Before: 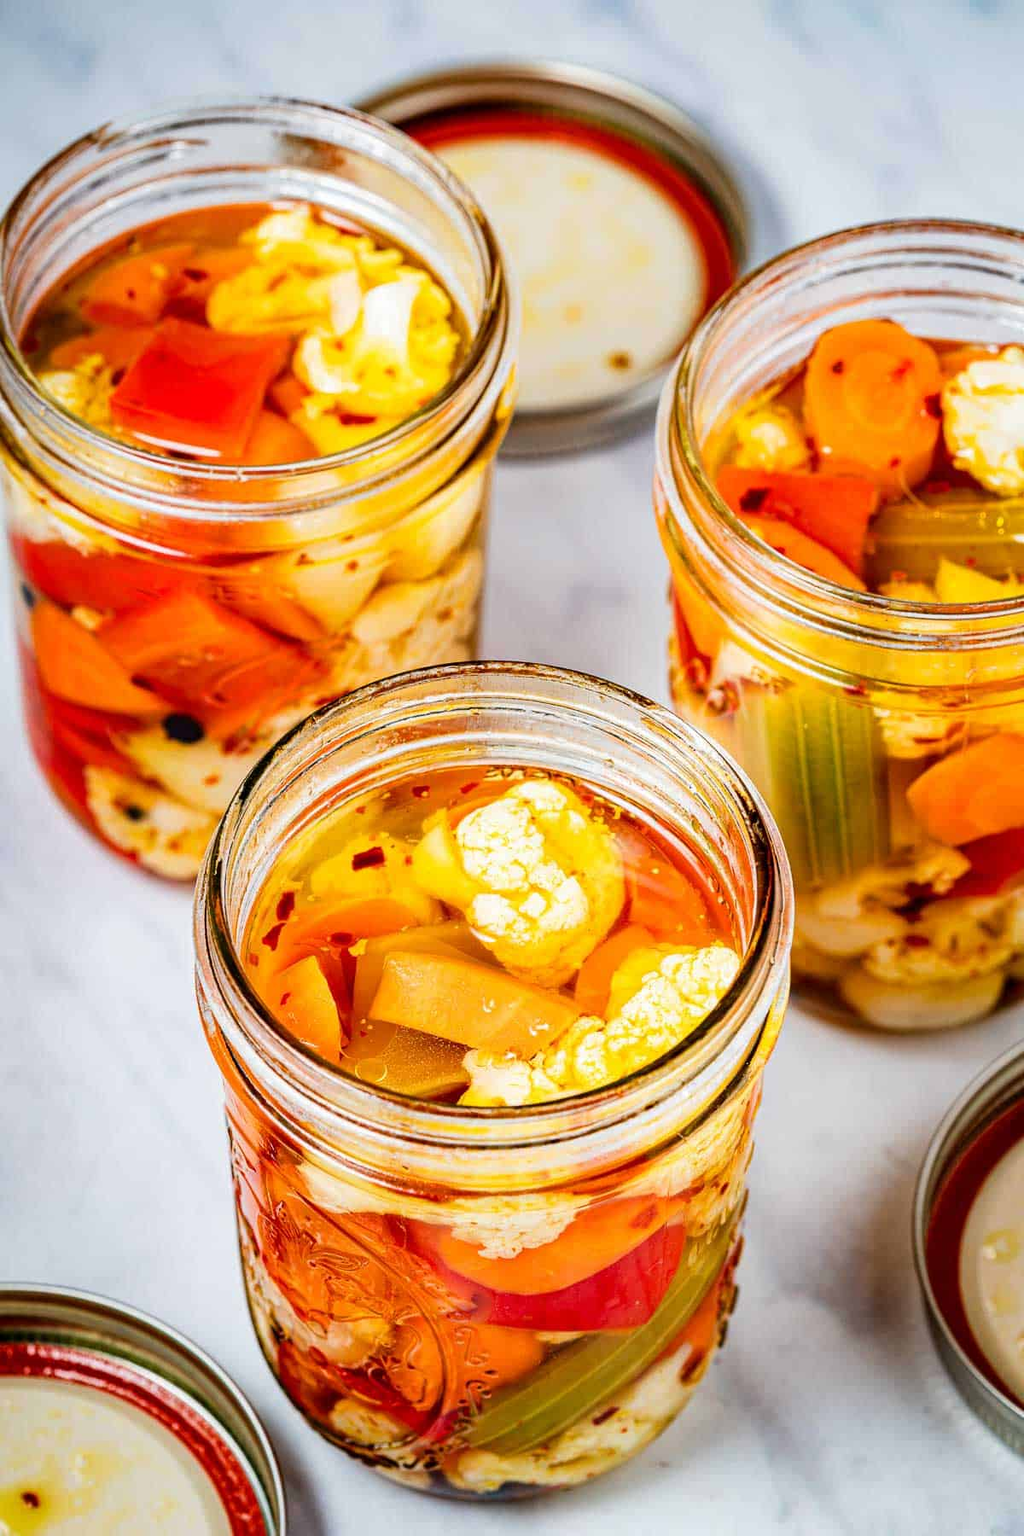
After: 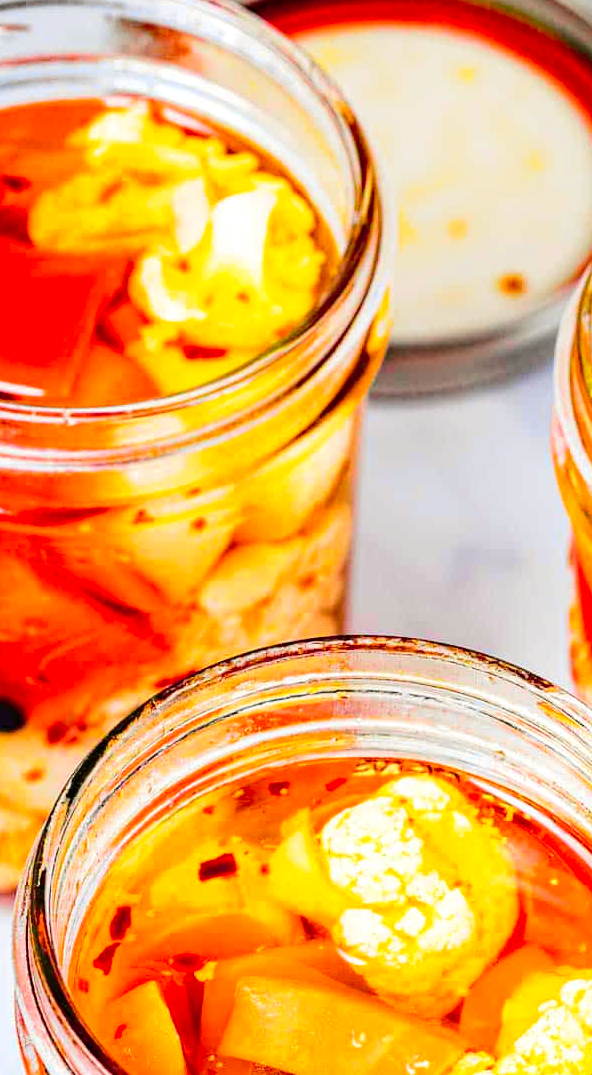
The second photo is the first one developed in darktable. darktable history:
tone curve: curves: ch0 [(0, 0) (0.23, 0.189) (0.486, 0.52) (0.822, 0.825) (0.994, 0.955)]; ch1 [(0, 0) (0.226, 0.261) (0.379, 0.442) (0.469, 0.468) (0.495, 0.498) (0.514, 0.509) (0.561, 0.603) (0.59, 0.656) (1, 1)]; ch2 [(0, 0) (0.269, 0.299) (0.459, 0.43) (0.498, 0.5) (0.523, 0.52) (0.586, 0.569) (0.635, 0.617) (0.659, 0.681) (0.718, 0.764) (1, 1)], color space Lab, independent channels, preserve colors none
crop: left 17.862%, top 7.739%, right 32.746%, bottom 32.499%
exposure: exposure 0.3 EV, compensate highlight preservation false
